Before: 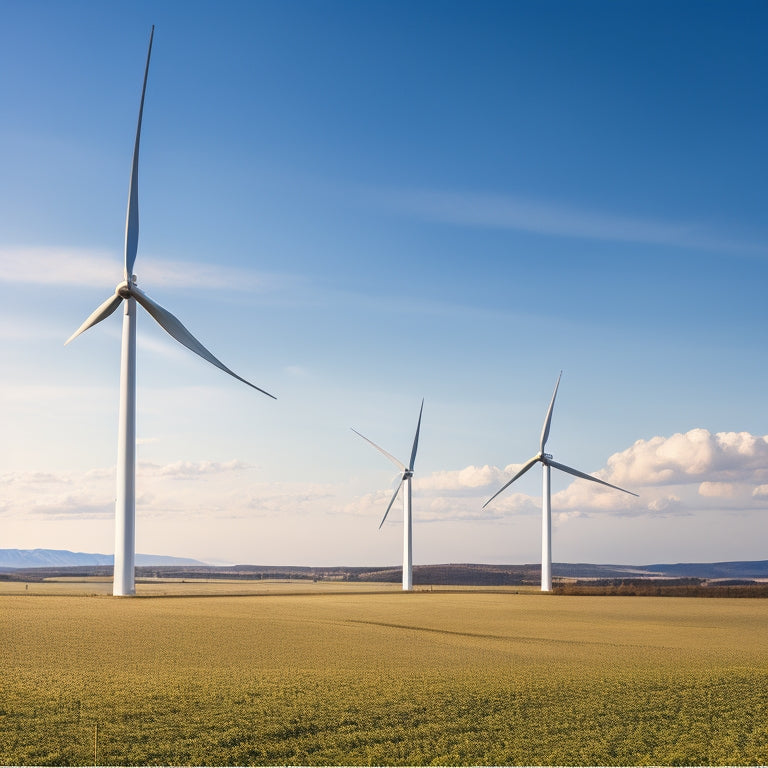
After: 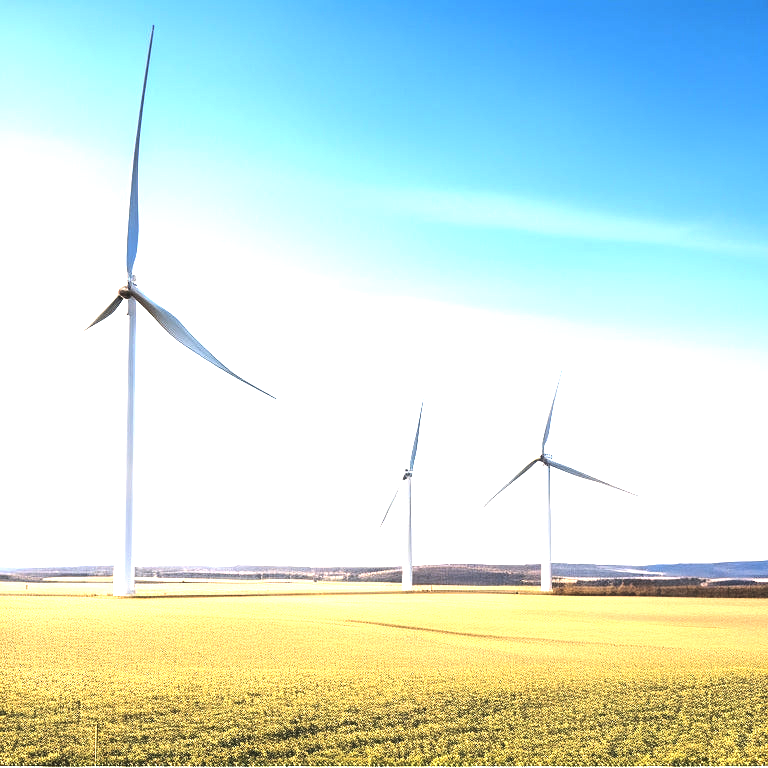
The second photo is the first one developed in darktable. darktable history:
exposure: black level correction -0.005, exposure 1.002 EV, compensate highlight preservation false
tone equalizer: -8 EV -1.08 EV, -7 EV -1.01 EV, -6 EV -0.867 EV, -5 EV -0.578 EV, -3 EV 0.578 EV, -2 EV 0.867 EV, -1 EV 1.01 EV, +0 EV 1.08 EV, edges refinement/feathering 500, mask exposure compensation -1.57 EV, preserve details no
